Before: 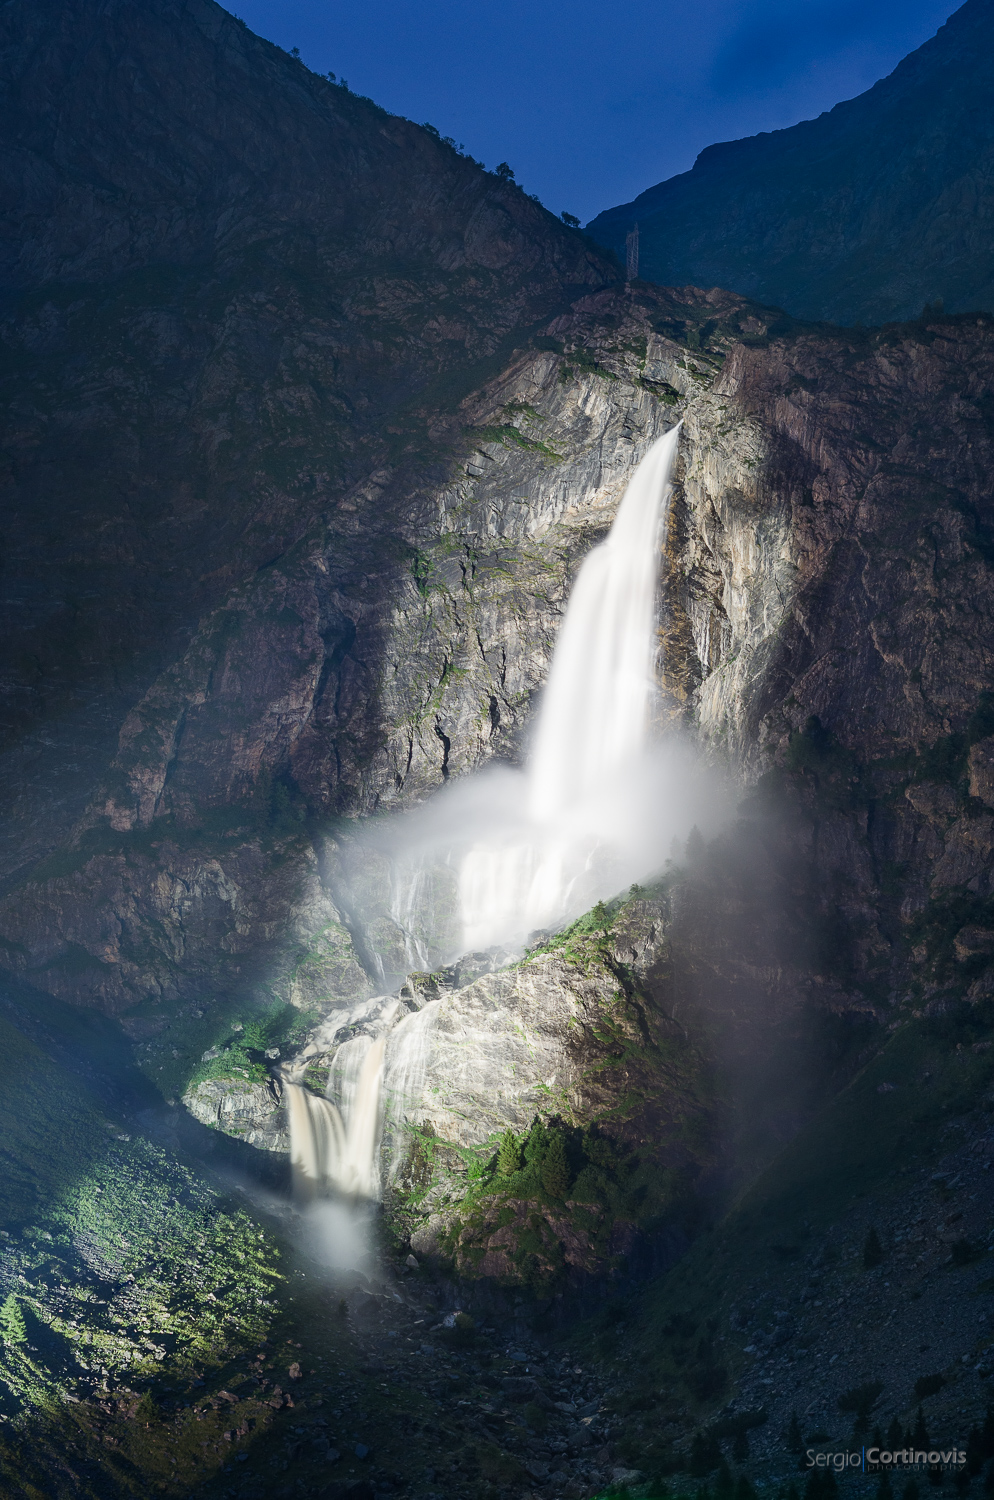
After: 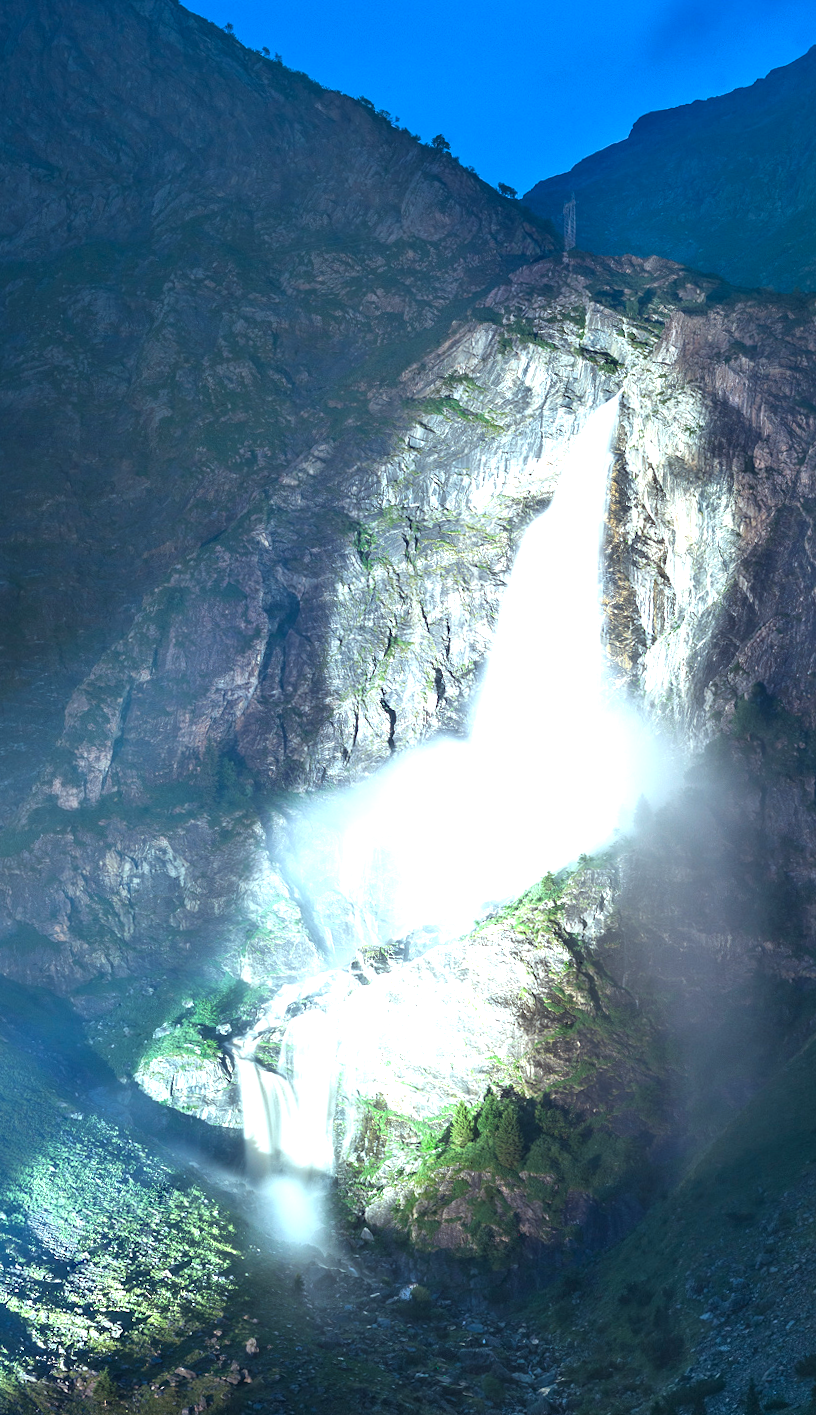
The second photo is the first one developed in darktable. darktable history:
exposure: black level correction 0, exposure 1.45 EV, compensate exposure bias true, compensate highlight preservation false
color correction: highlights a* -10.04, highlights b* -10.37
crop and rotate: angle 1°, left 4.281%, top 0.642%, right 11.383%, bottom 2.486%
